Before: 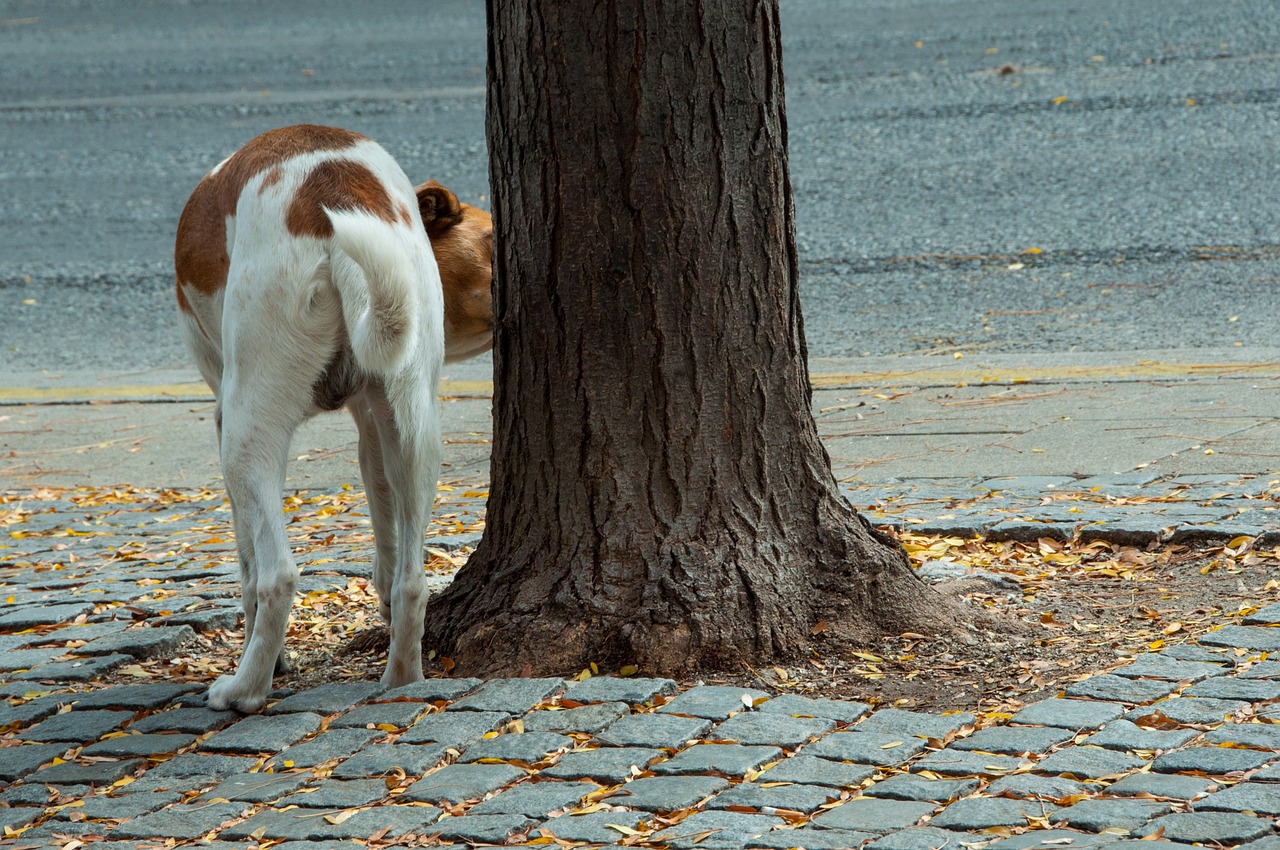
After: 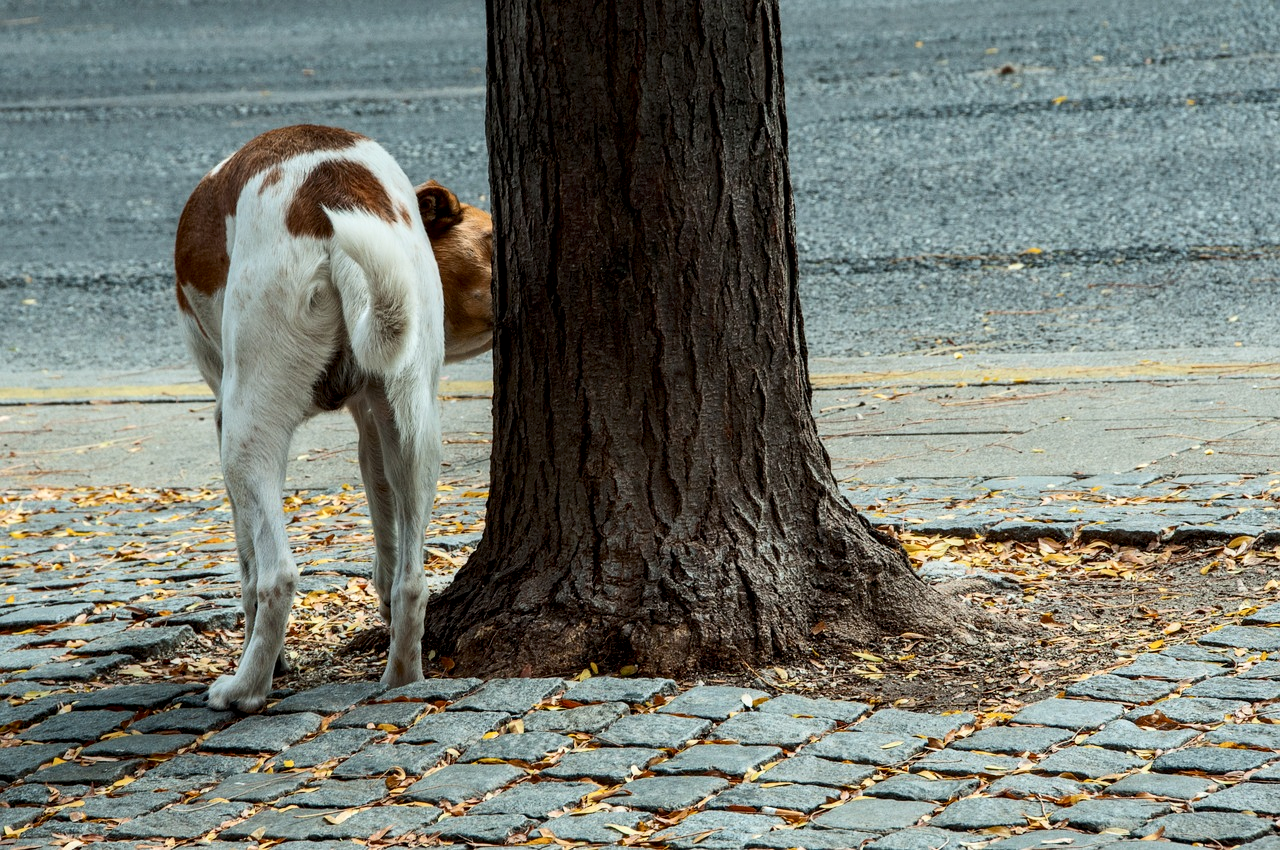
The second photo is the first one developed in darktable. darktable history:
exposure: black level correction 0.001, exposure -0.198 EV, compensate highlight preservation false
contrast brightness saturation: contrast 0.239, brightness 0.087
local contrast: shadows 93%, midtone range 0.498
